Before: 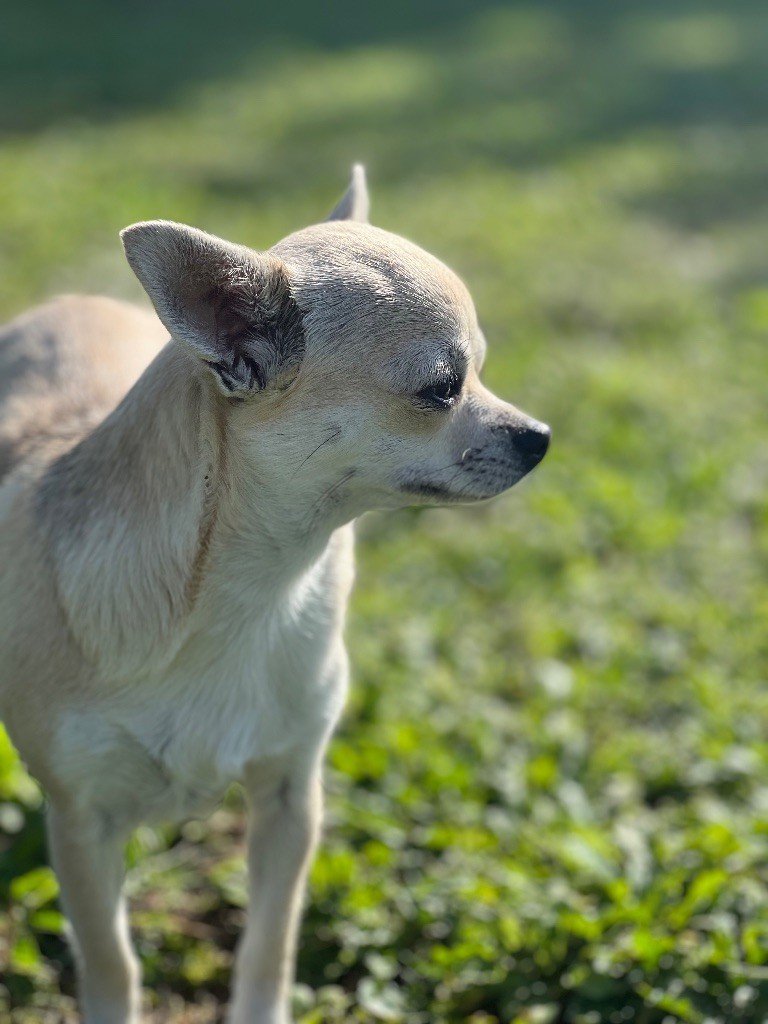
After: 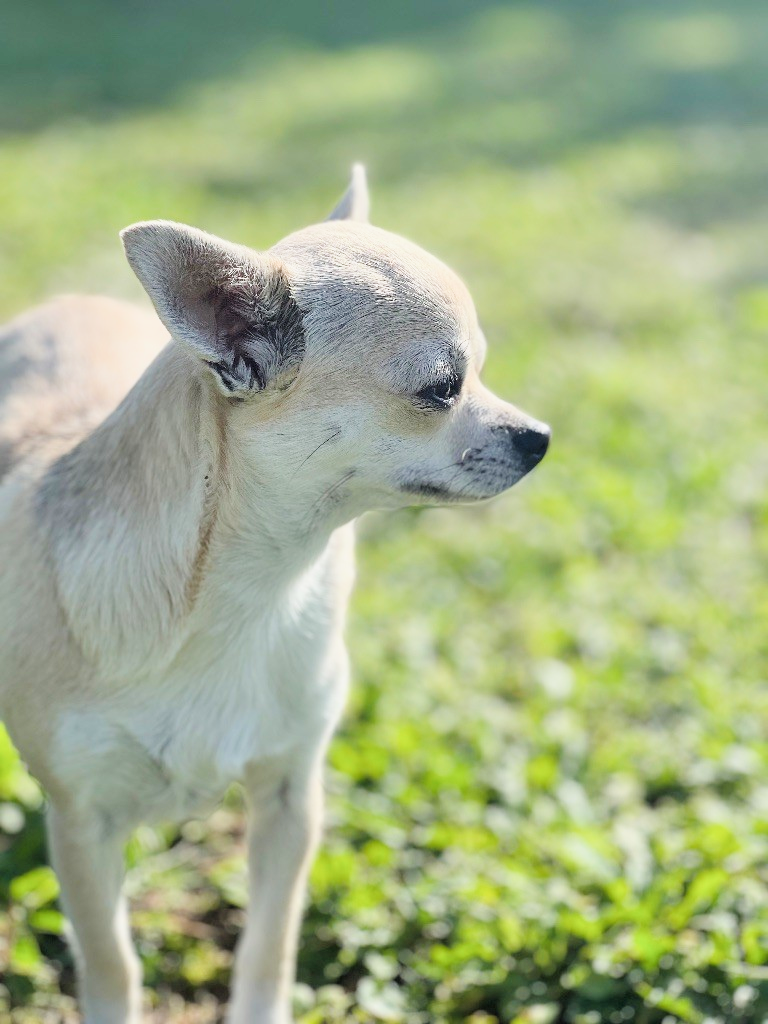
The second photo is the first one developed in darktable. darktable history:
exposure: black level correction -0.001, exposure 1.357 EV
filmic rgb: black relative exposure -7.65 EV, white relative exposure 4.56 EV, hardness 3.61
